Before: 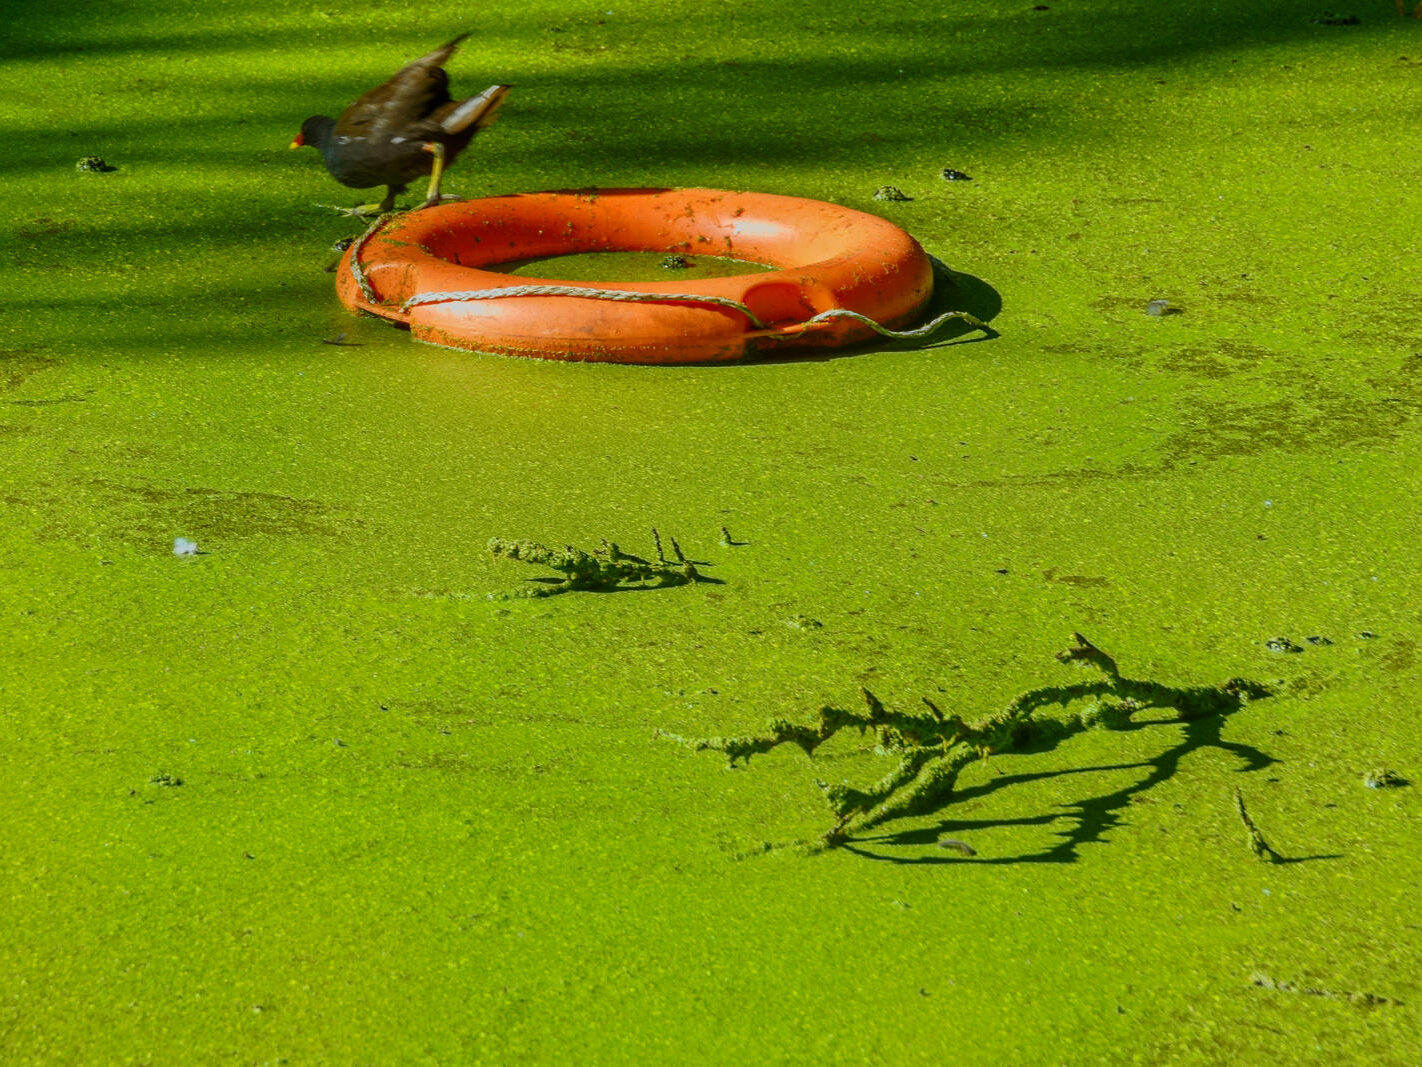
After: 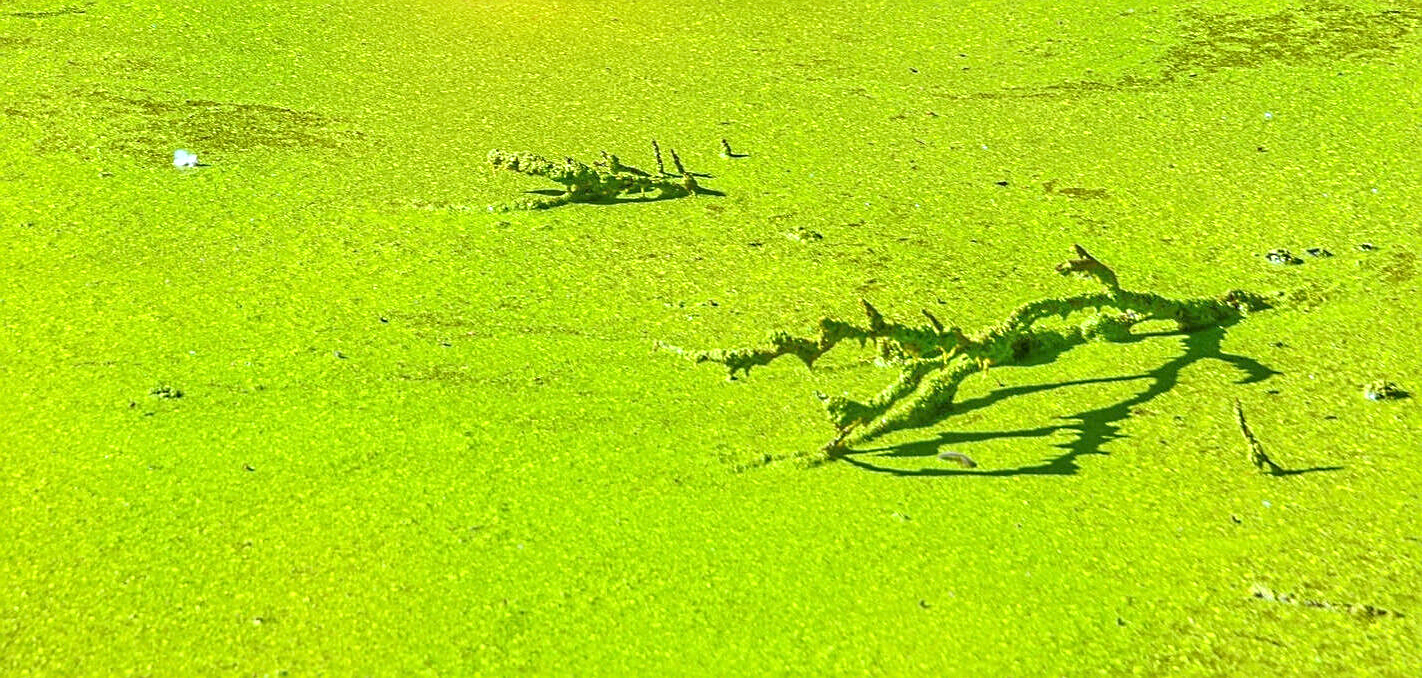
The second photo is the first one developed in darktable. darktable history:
exposure: exposure 0.95 EV, compensate highlight preservation false
tone equalizer: -7 EV 0.15 EV, -6 EV 0.6 EV, -5 EV 1.15 EV, -4 EV 1.33 EV, -3 EV 1.15 EV, -2 EV 0.6 EV, -1 EV 0.15 EV, mask exposure compensation -0.5 EV
white balance: red 0.974, blue 1.044
crop and rotate: top 36.435%
sharpen: on, module defaults
